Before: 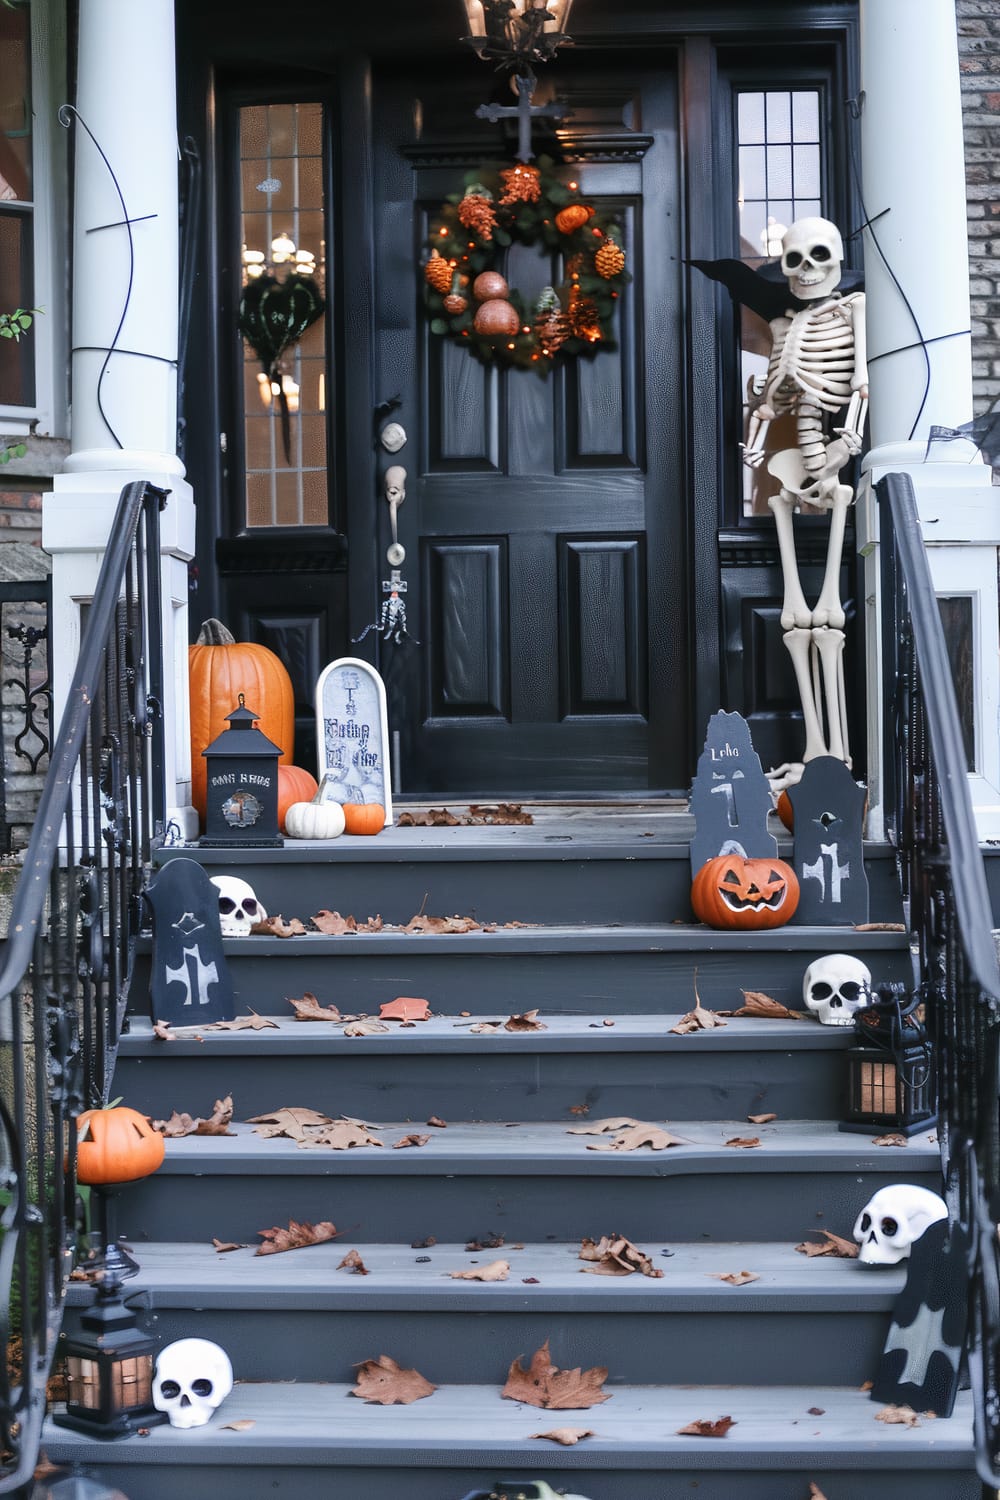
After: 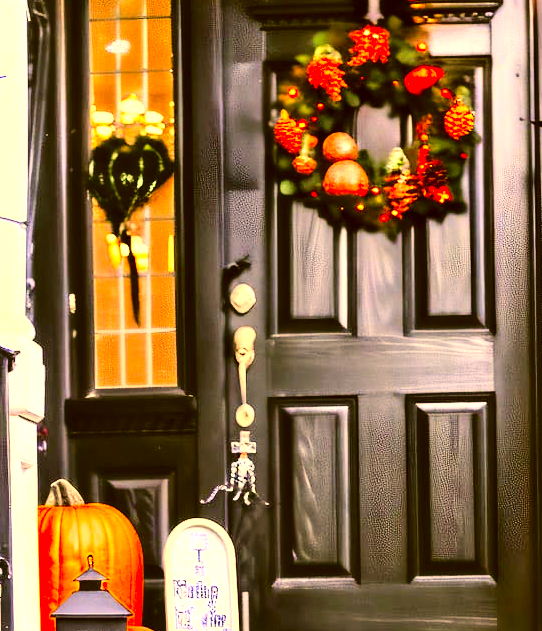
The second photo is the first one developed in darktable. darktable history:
base curve: curves: ch0 [(0, 0) (0.036, 0.025) (0.121, 0.166) (0.206, 0.329) (0.605, 0.79) (1, 1)]
crop: left 15.197%, top 9.284%, right 30.601%, bottom 48.59%
exposure: black level correction 0, exposure 1.469 EV, compensate highlight preservation false
color correction: highlights a* 11.03, highlights b* 30.29, shadows a* 2.62, shadows b* 17.5, saturation 1.75
contrast equalizer: octaves 7, y [[0.513, 0.565, 0.608, 0.562, 0.512, 0.5], [0.5 ×6], [0.5, 0.5, 0.5, 0.528, 0.598, 0.658], [0 ×6], [0 ×6]]
